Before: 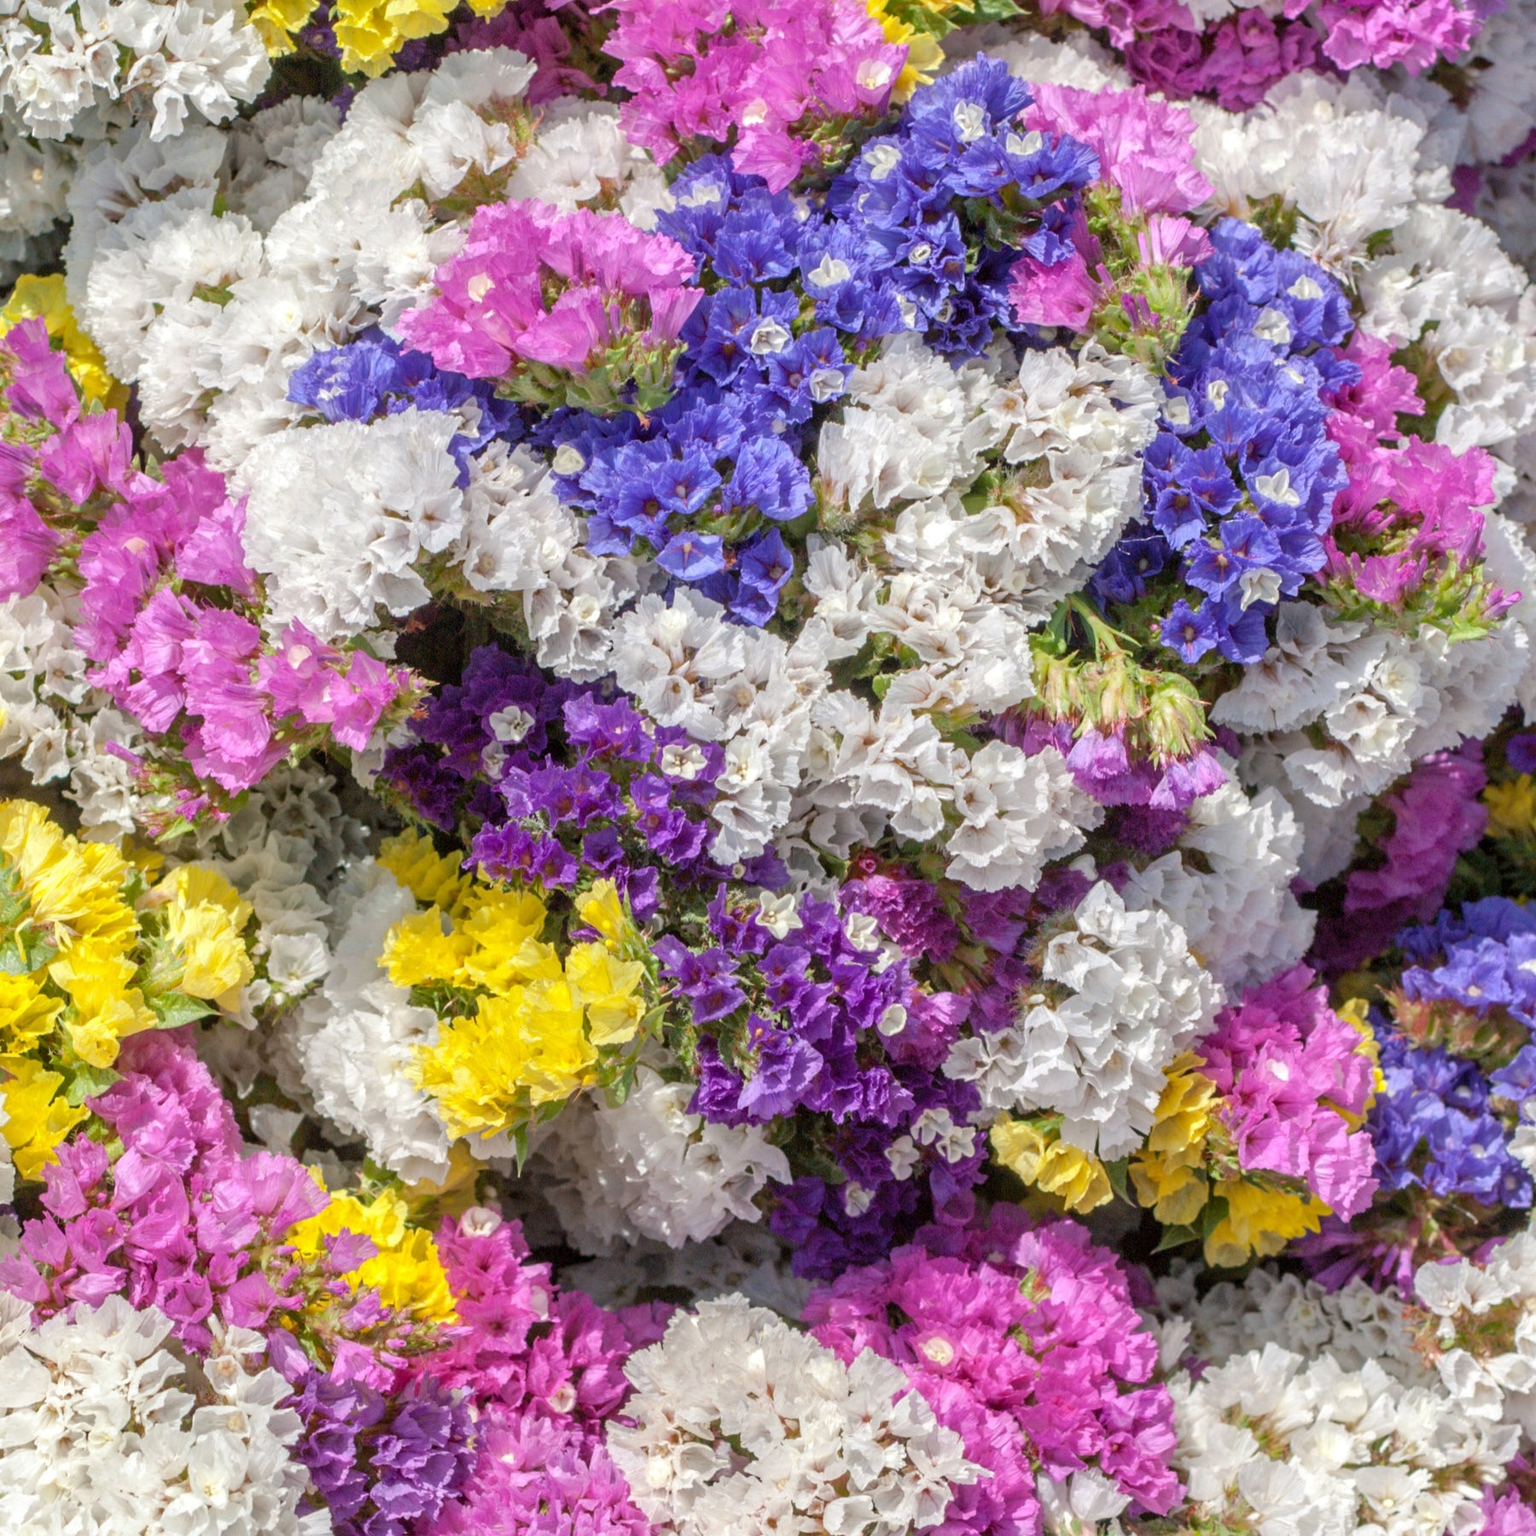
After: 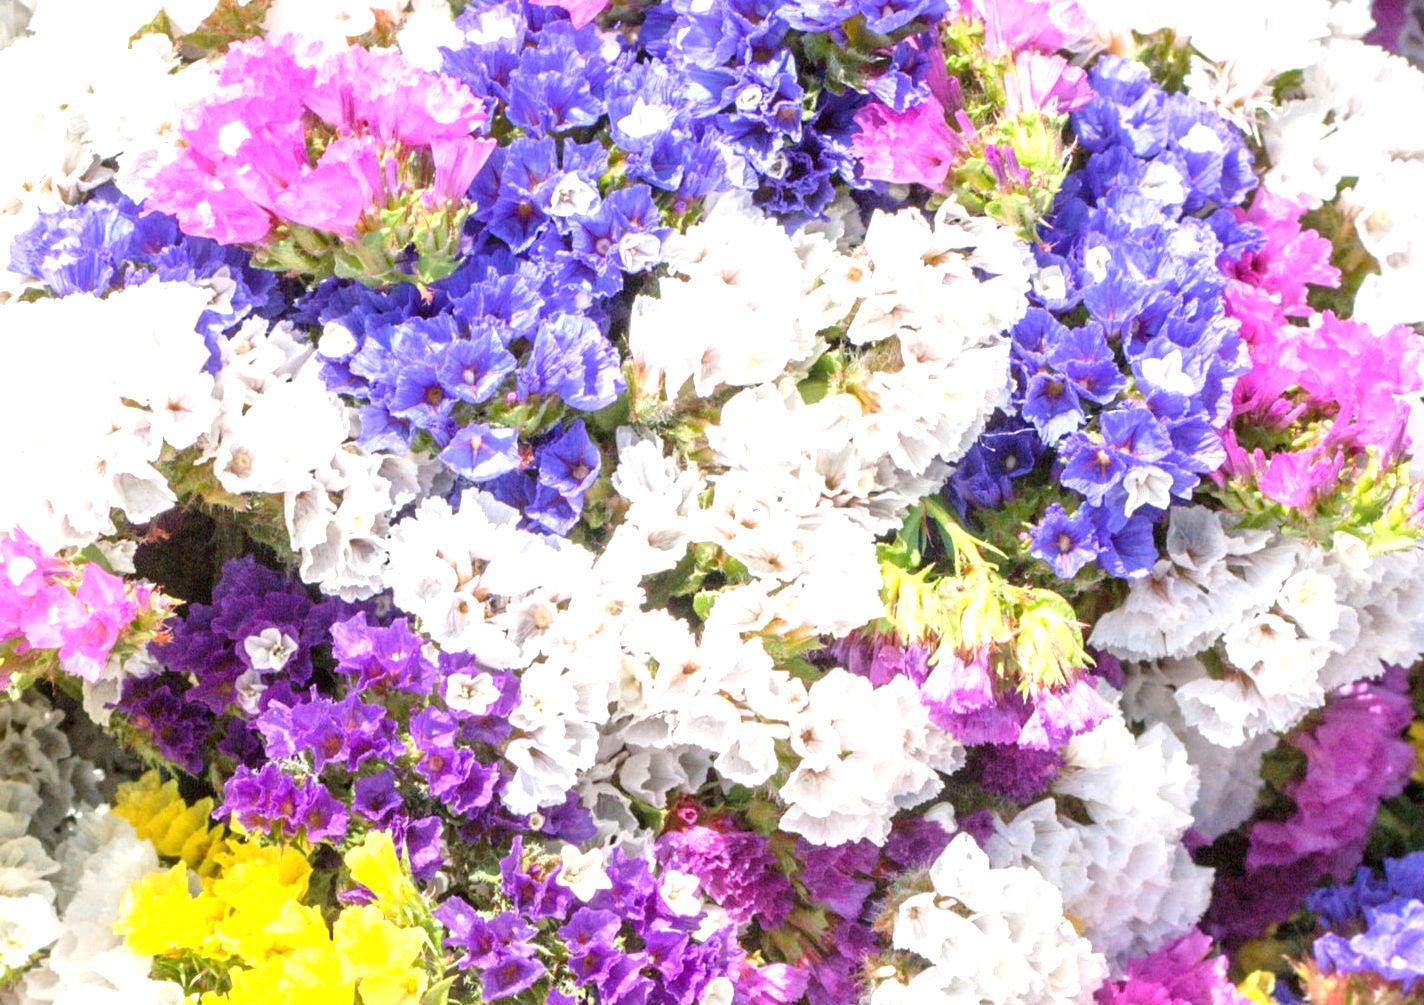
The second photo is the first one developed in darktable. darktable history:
crop: left 18.313%, top 11.102%, right 2.525%, bottom 33.038%
exposure: black level correction 0, exposure 1.199 EV, compensate highlight preservation false
